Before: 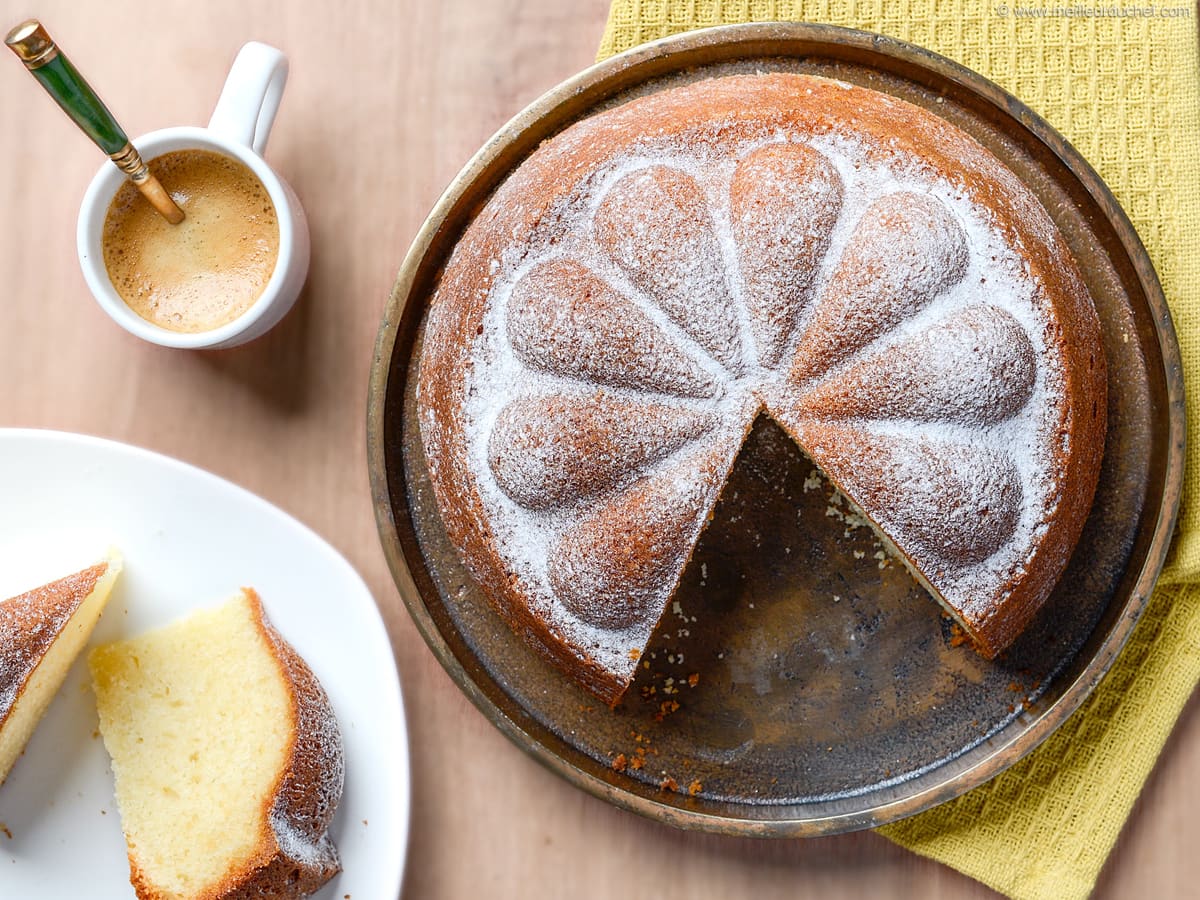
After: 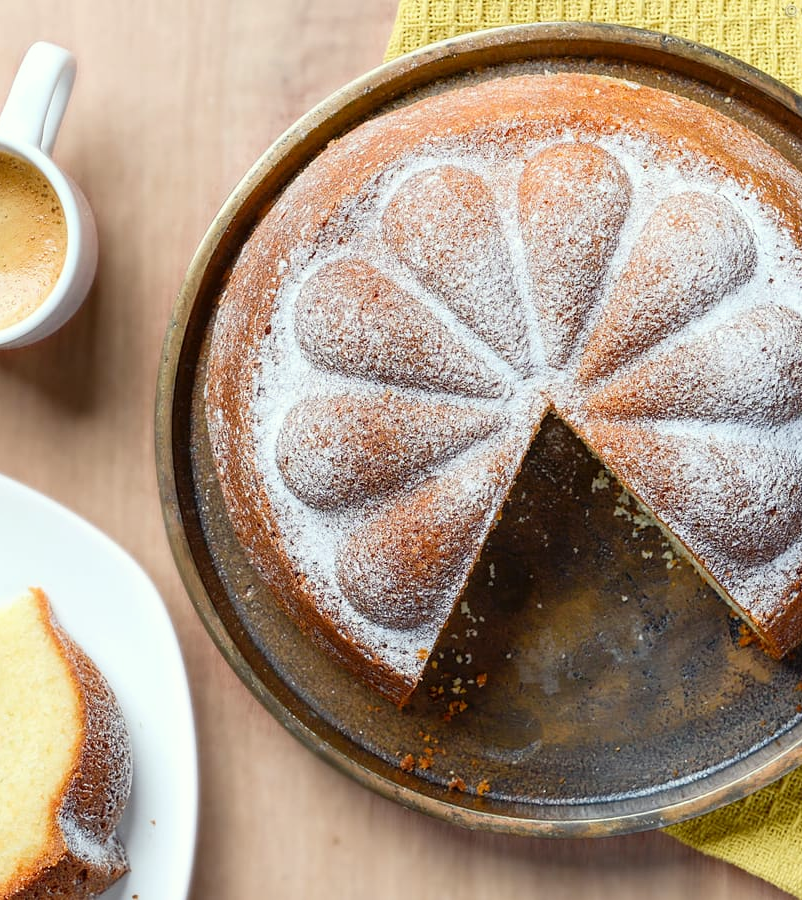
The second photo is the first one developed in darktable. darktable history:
base curve: curves: ch0 [(0, 0) (0.472, 0.508) (1, 1)]
color correction: highlights a* -2.68, highlights b* 2.57
crop and rotate: left 17.732%, right 15.423%
